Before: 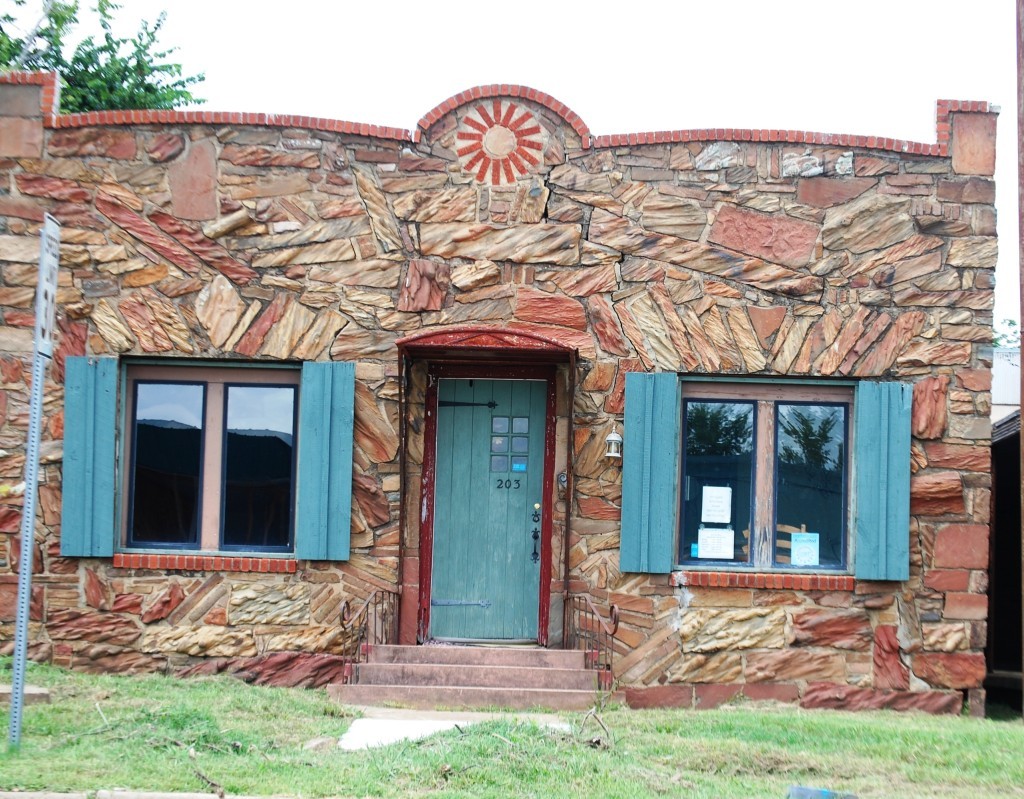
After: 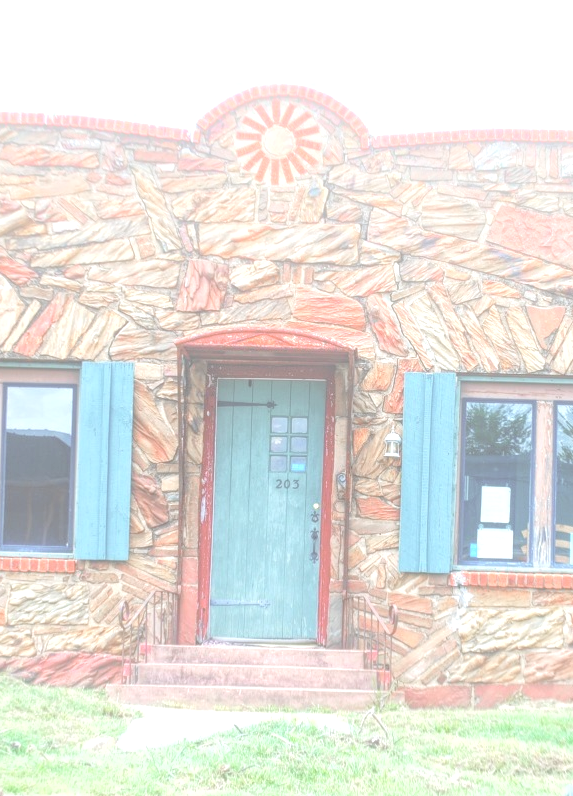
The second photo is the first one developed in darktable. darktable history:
exposure: black level correction 0, exposure 0.7 EV, compensate exposure bias true, compensate highlight preservation false
color zones: curves: ch0 [(0, 0.559) (0.153, 0.551) (0.229, 0.5) (0.429, 0.5) (0.571, 0.5) (0.714, 0.5) (0.857, 0.5) (1, 0.559)]; ch1 [(0, 0.417) (0.112, 0.336) (0.213, 0.26) (0.429, 0.34) (0.571, 0.35) (0.683, 0.331) (0.857, 0.344) (1, 0.417)]
white balance: red 0.988, blue 1.017
bloom: size 40%
crop: left 21.674%, right 22.086%
tone equalizer: on, module defaults
local contrast: highlights 74%, shadows 55%, detail 176%, midtone range 0.207
shadows and highlights: shadows 20.91, highlights -35.45, soften with gaussian
